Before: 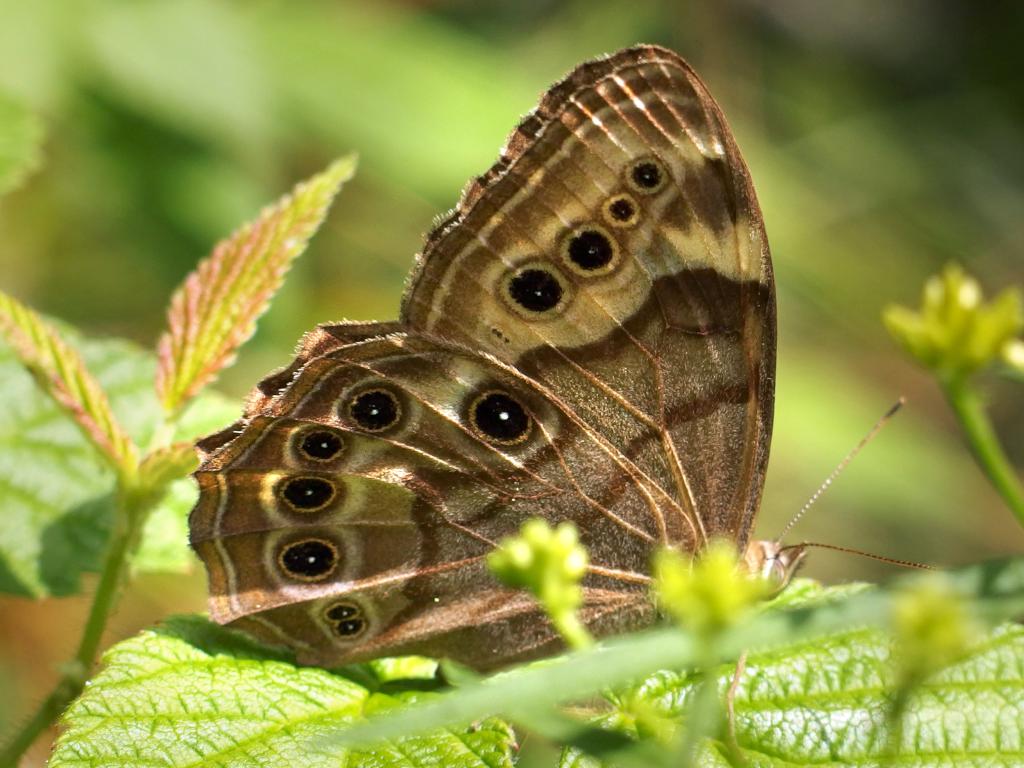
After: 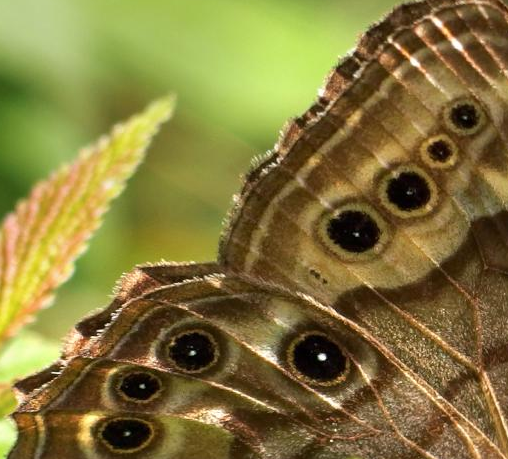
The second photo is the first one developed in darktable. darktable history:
crop: left 17.784%, top 7.72%, right 32.589%, bottom 32.475%
